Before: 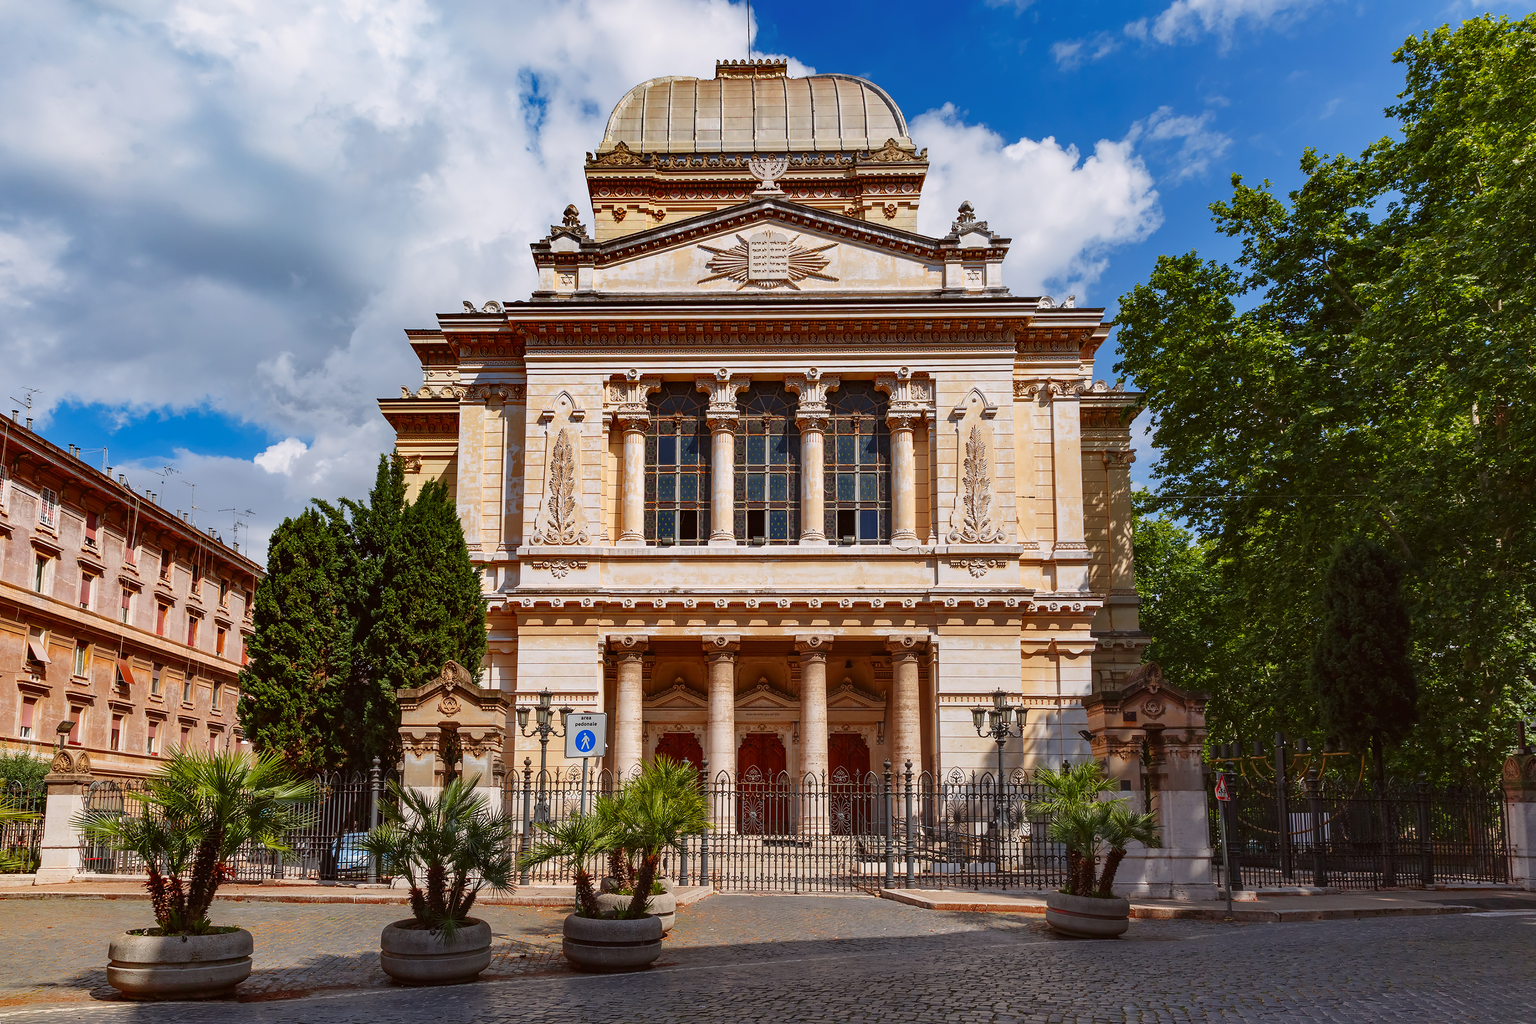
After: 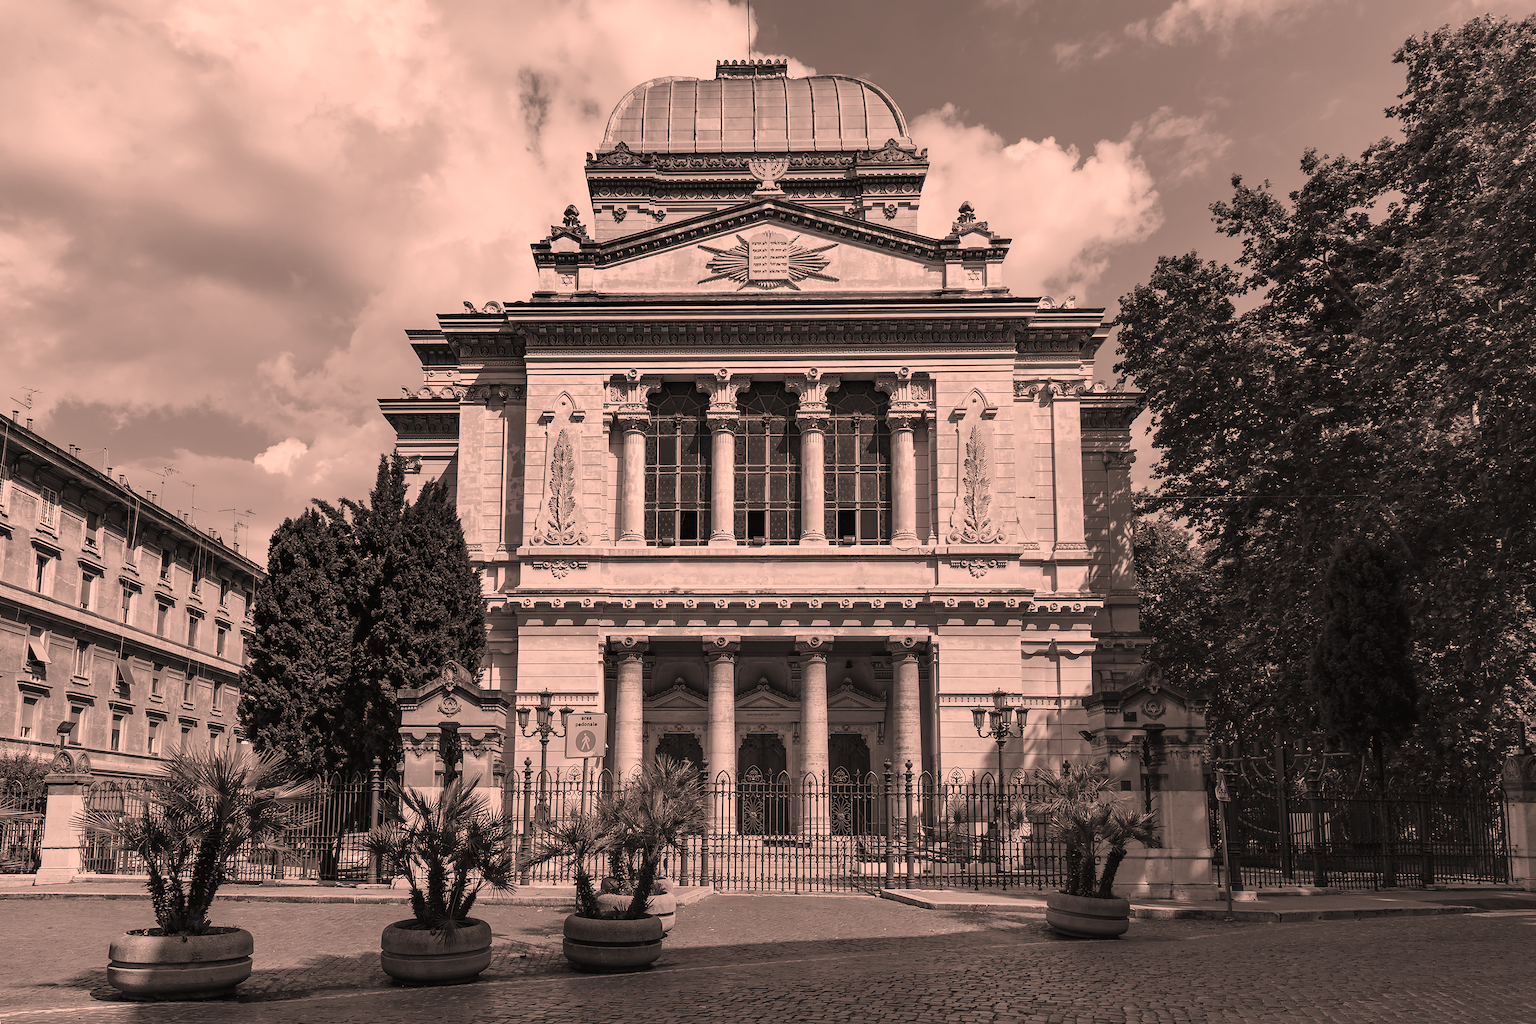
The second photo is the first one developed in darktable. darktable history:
color calibration: output gray [0.267, 0.423, 0.261, 0], illuminant same as pipeline (D50), adaptation none (bypass)
color correction: highlights a* 21.16, highlights b* 19.61
